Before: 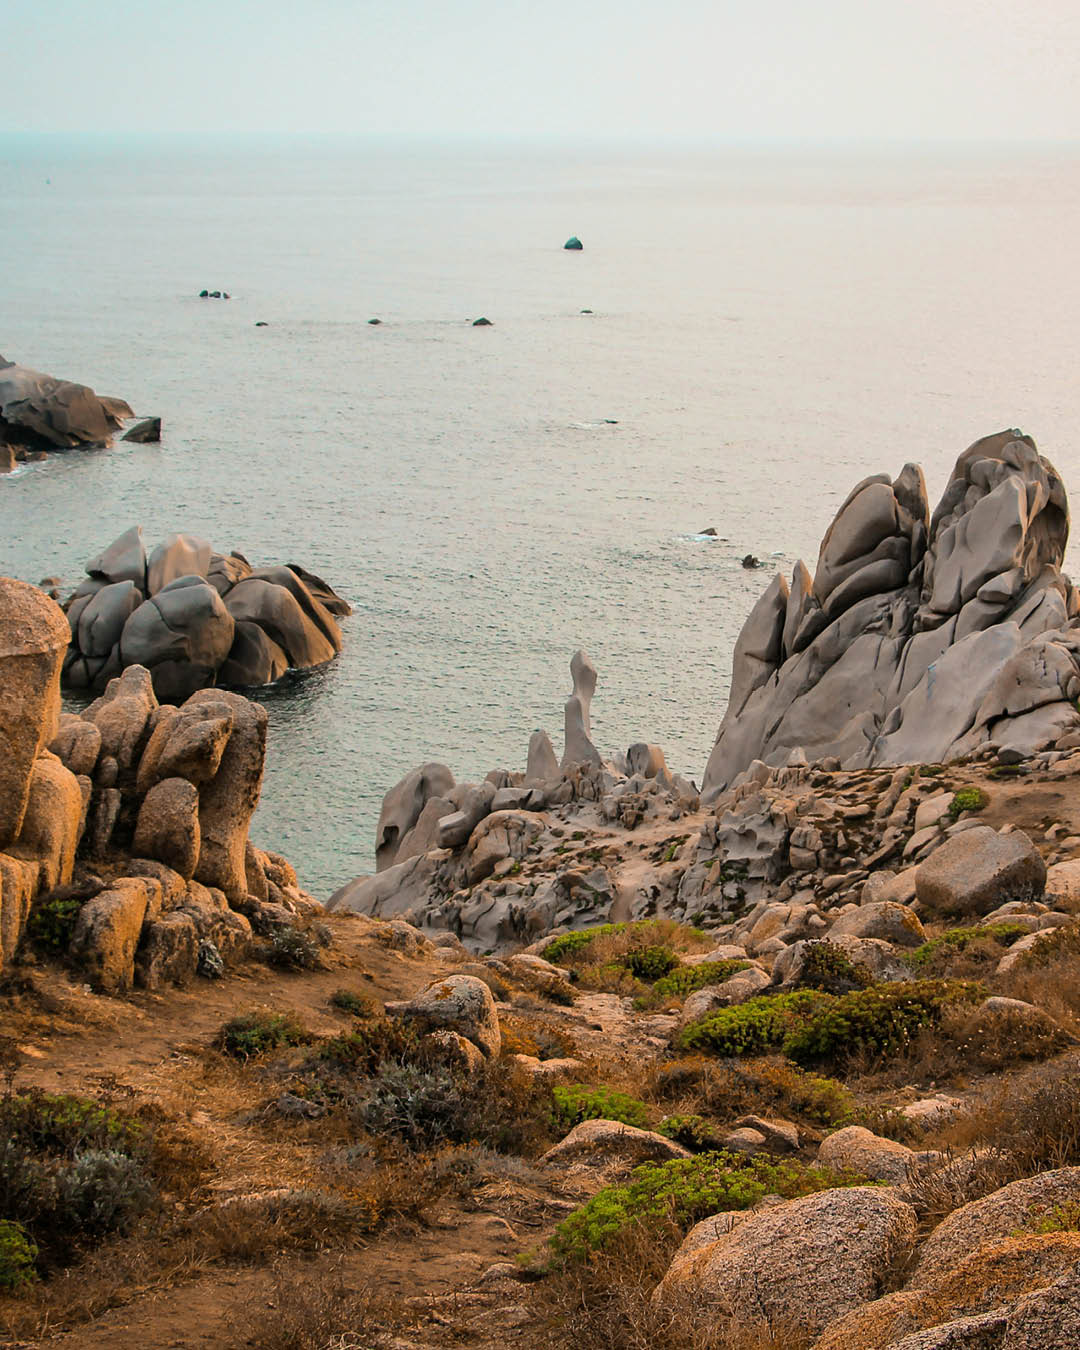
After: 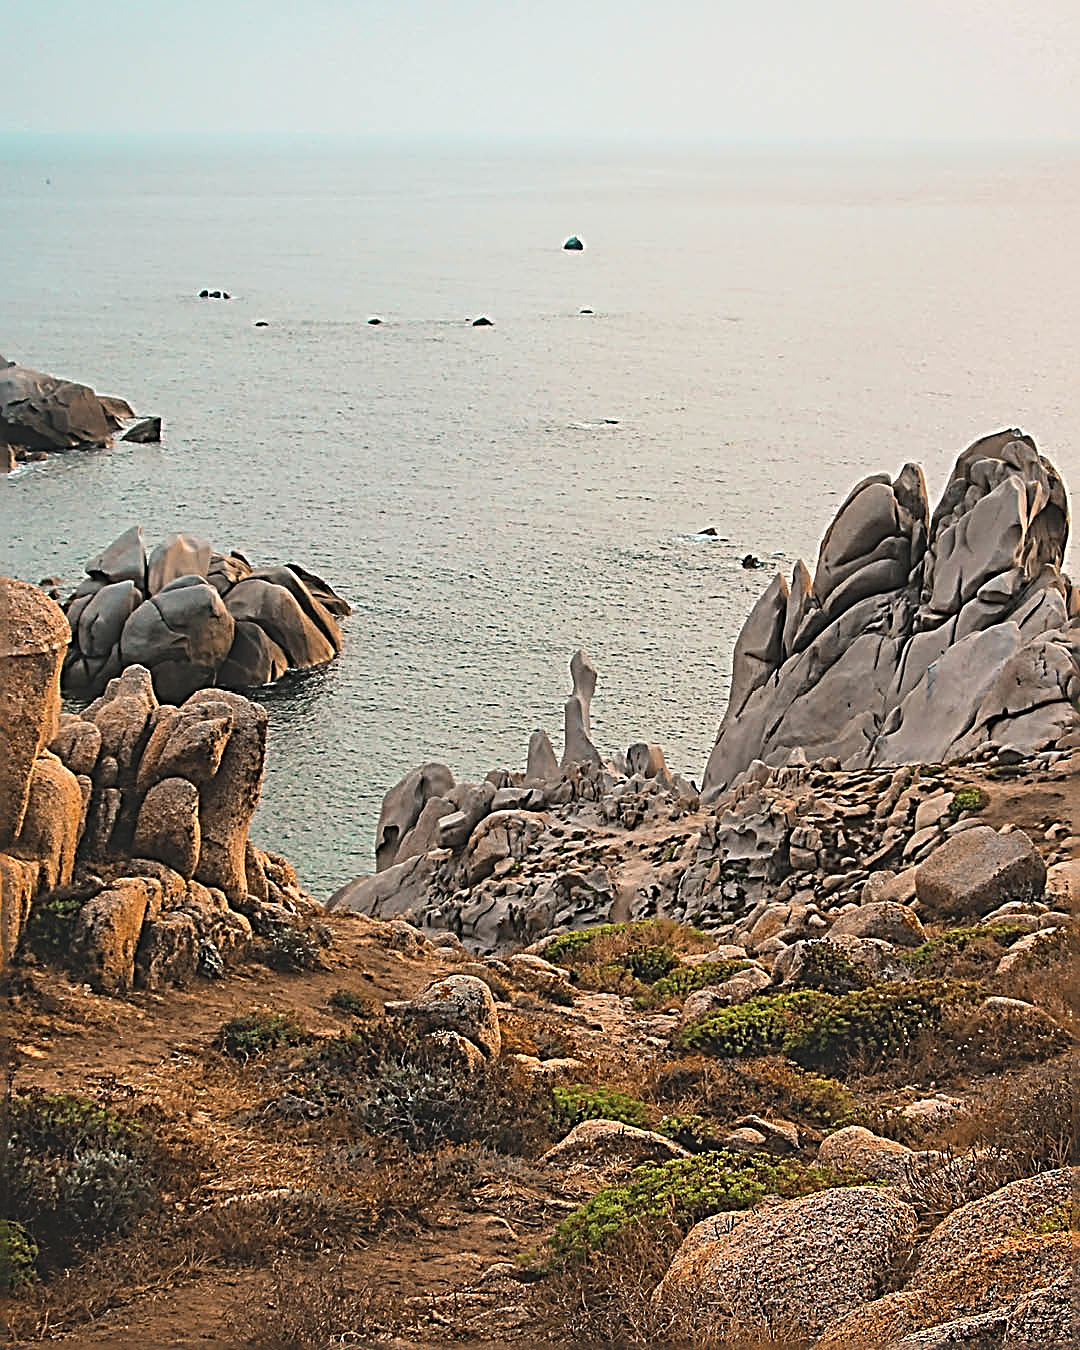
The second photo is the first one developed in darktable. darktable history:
exposure: black level correction -0.015, compensate exposure bias true, compensate highlight preservation false
sharpen: radius 3.191, amount 1.725
